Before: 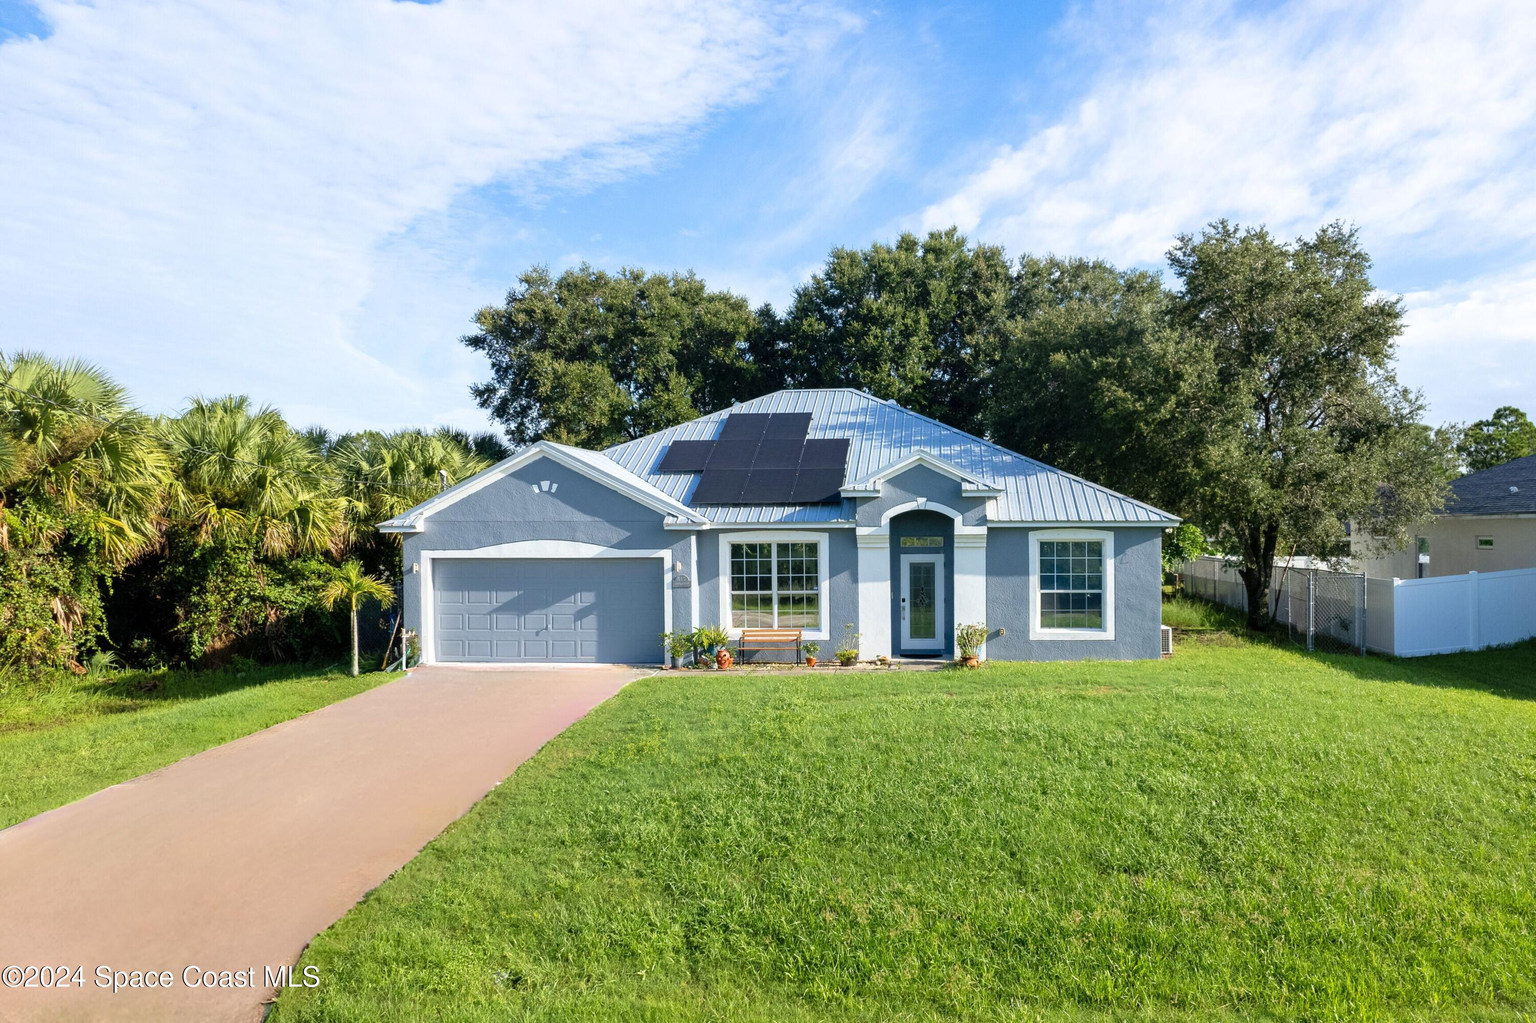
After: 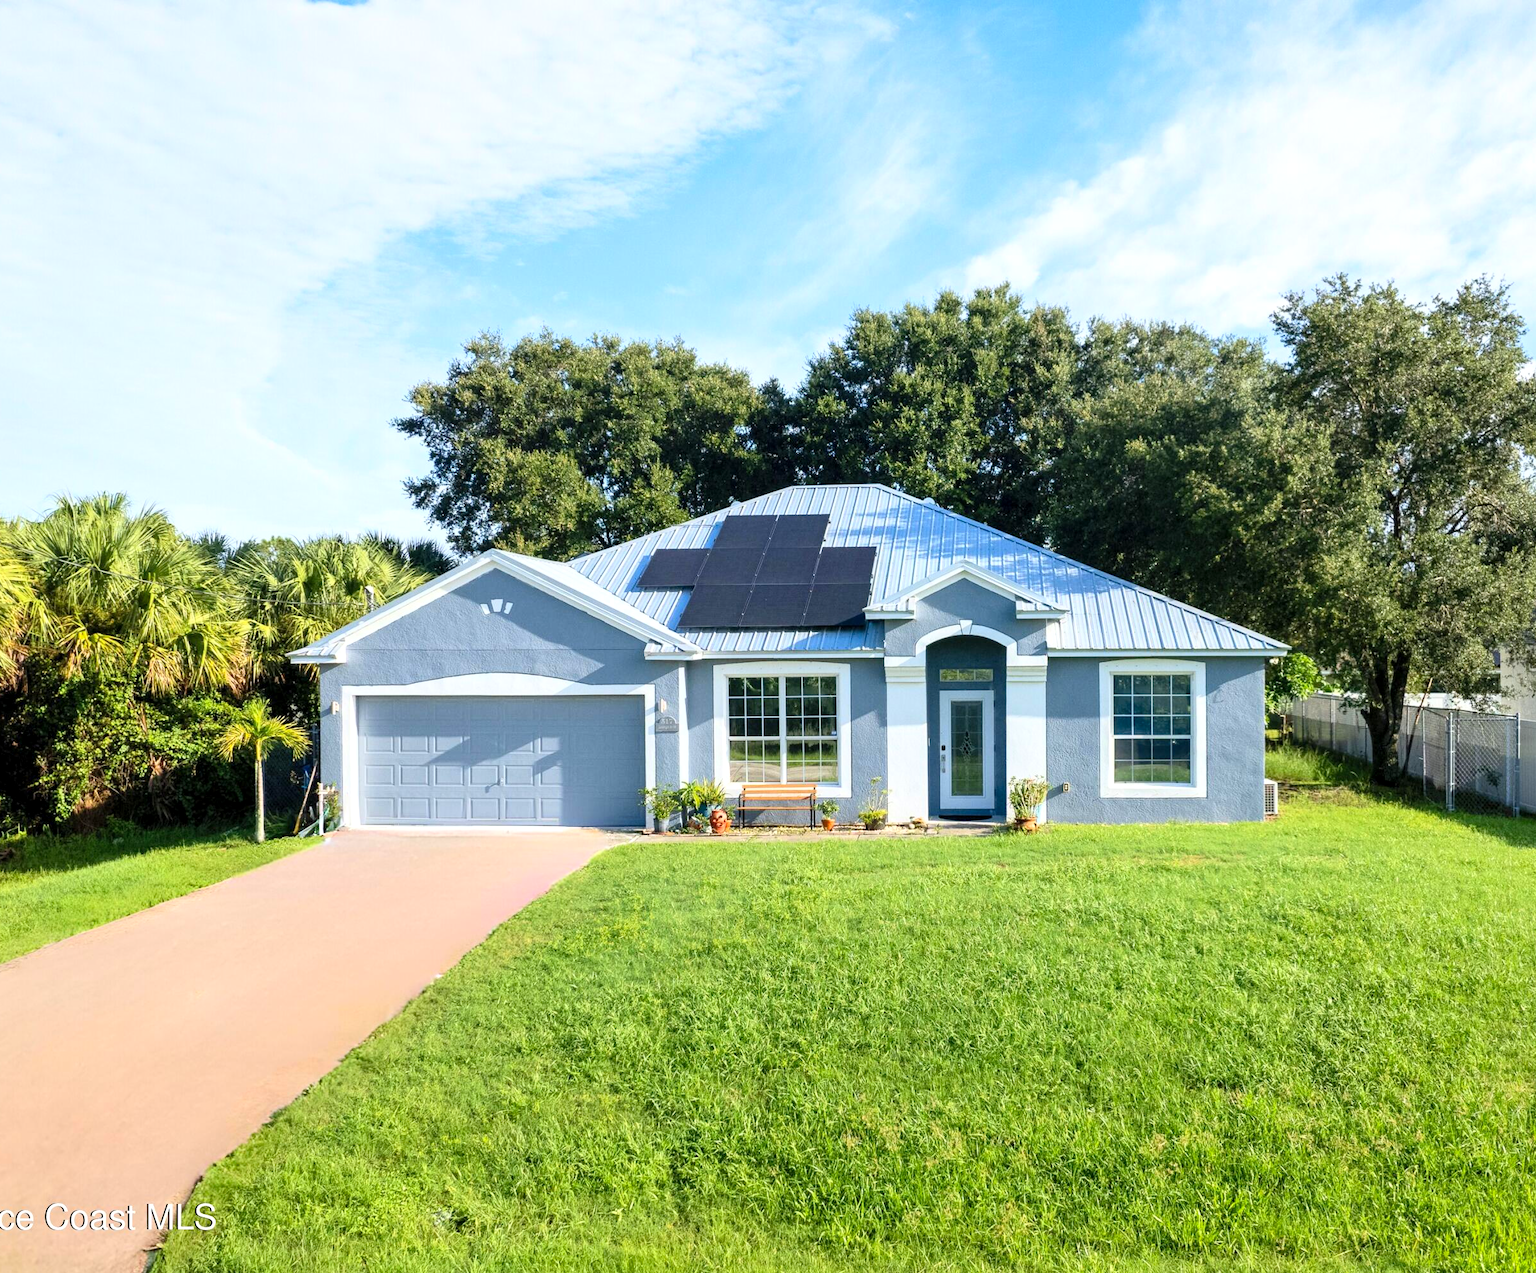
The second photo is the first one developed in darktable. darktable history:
contrast brightness saturation: contrast 0.198, brightness 0.169, saturation 0.215
crop and rotate: left 9.55%, right 10.153%
local contrast: highlights 104%, shadows 102%, detail 119%, midtone range 0.2
